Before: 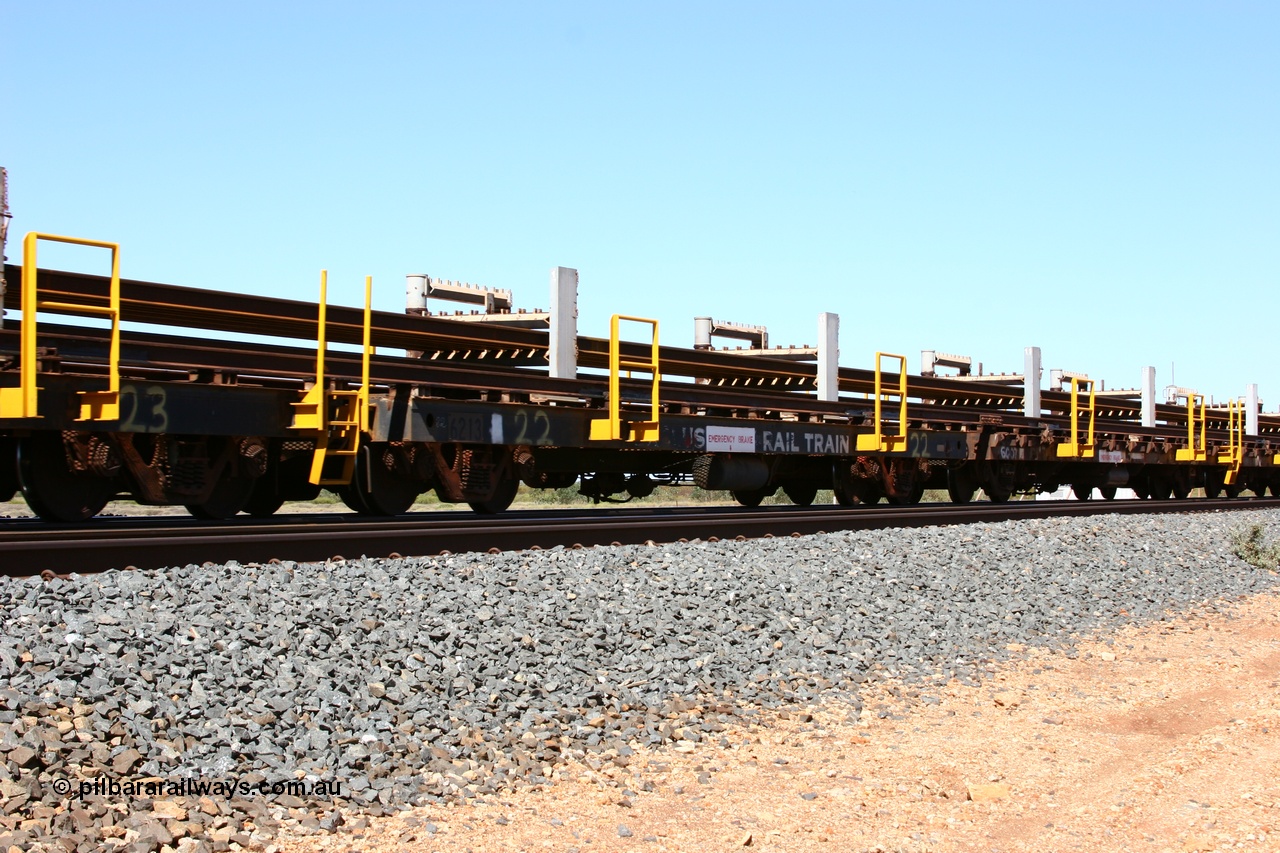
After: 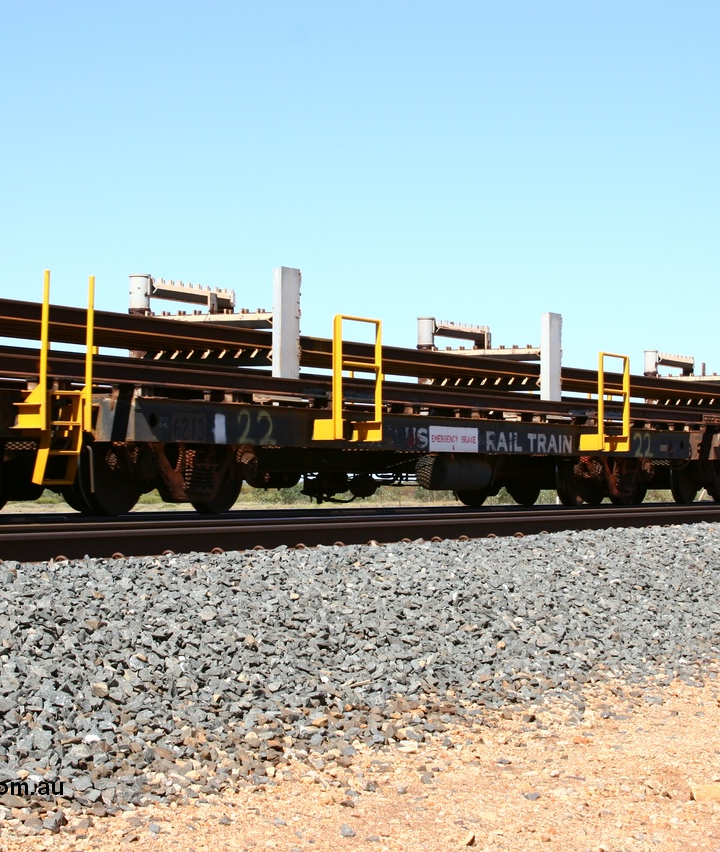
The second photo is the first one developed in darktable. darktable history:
crop: left 21.669%, right 22.07%, bottom 0.007%
